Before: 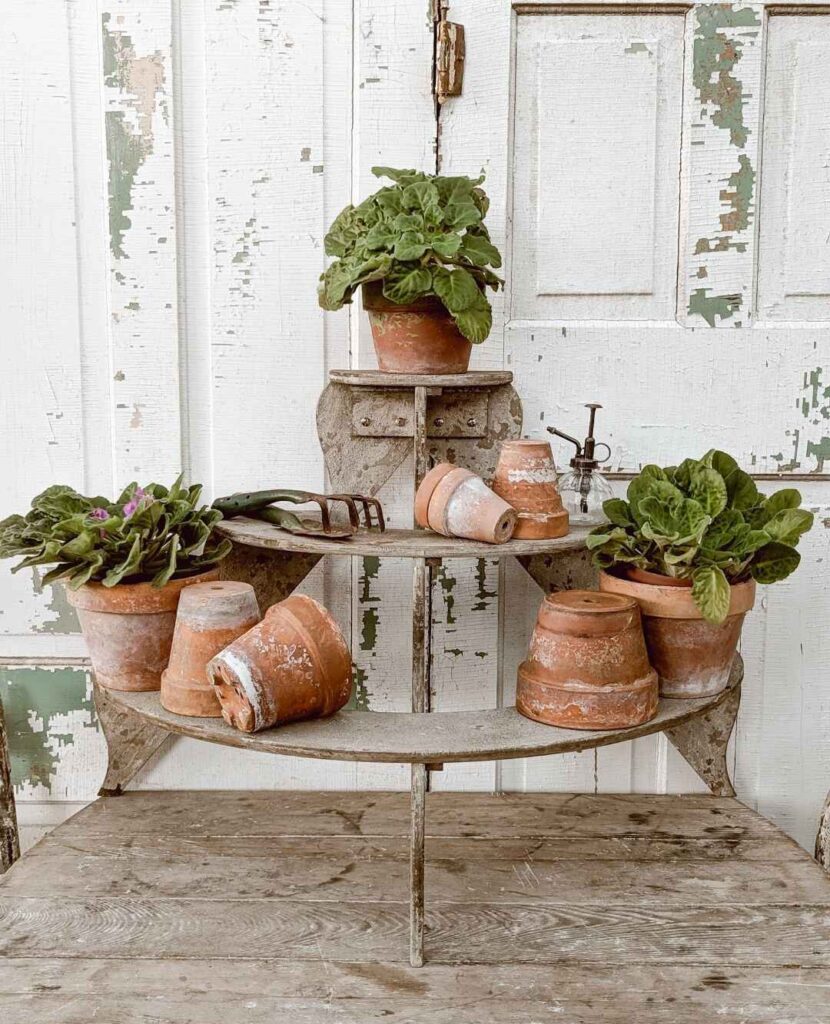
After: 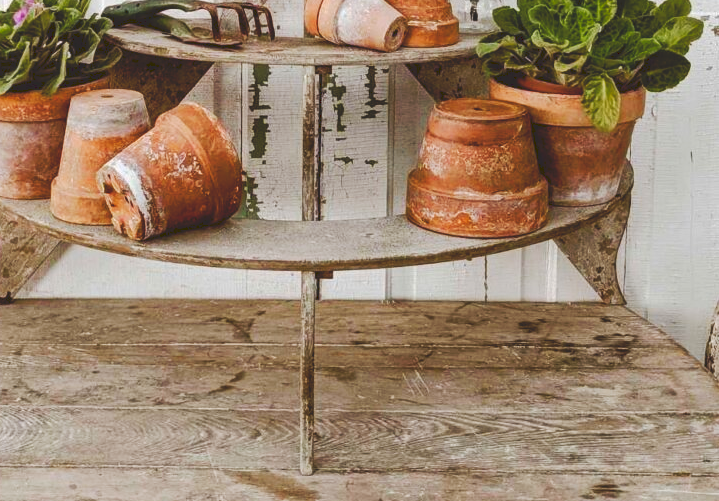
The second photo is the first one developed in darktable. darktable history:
crop and rotate: left 13.306%, top 48.129%, bottom 2.928%
color balance rgb: perceptual saturation grading › global saturation 35%, perceptual saturation grading › highlights -25%, perceptual saturation grading › shadows 25%, global vibrance 10%
tone curve: curves: ch0 [(0, 0) (0.003, 0.156) (0.011, 0.156) (0.025, 0.157) (0.044, 0.164) (0.069, 0.172) (0.1, 0.181) (0.136, 0.191) (0.177, 0.214) (0.224, 0.245) (0.277, 0.285) (0.335, 0.333) (0.399, 0.387) (0.468, 0.471) (0.543, 0.556) (0.623, 0.648) (0.709, 0.734) (0.801, 0.809) (0.898, 0.891) (1, 1)], preserve colors none
